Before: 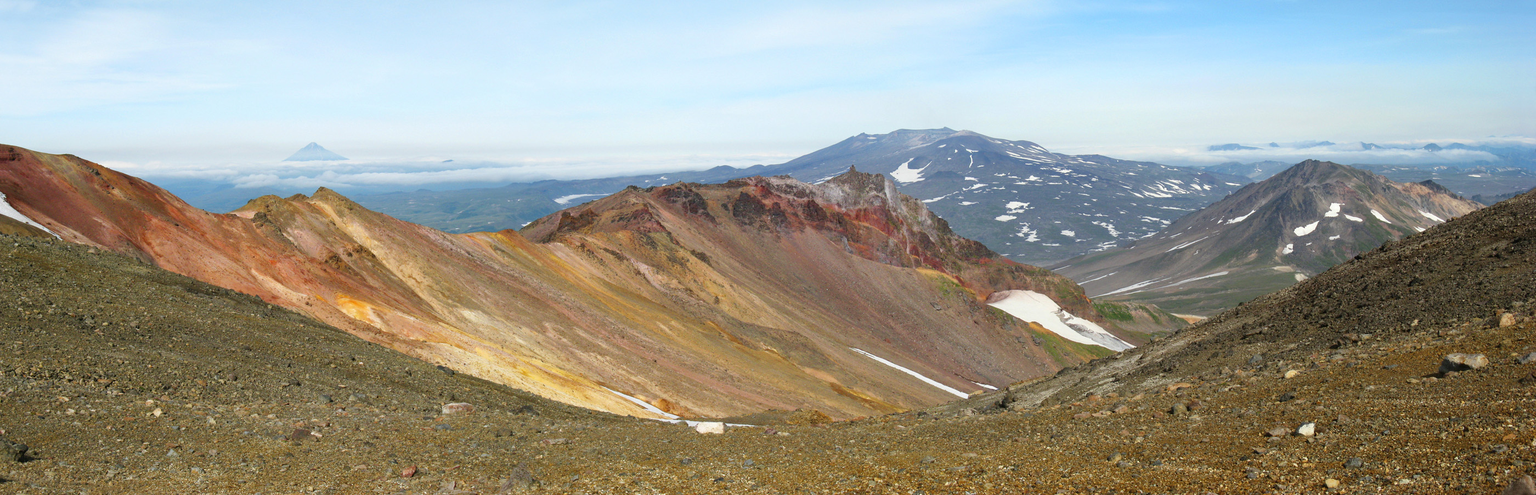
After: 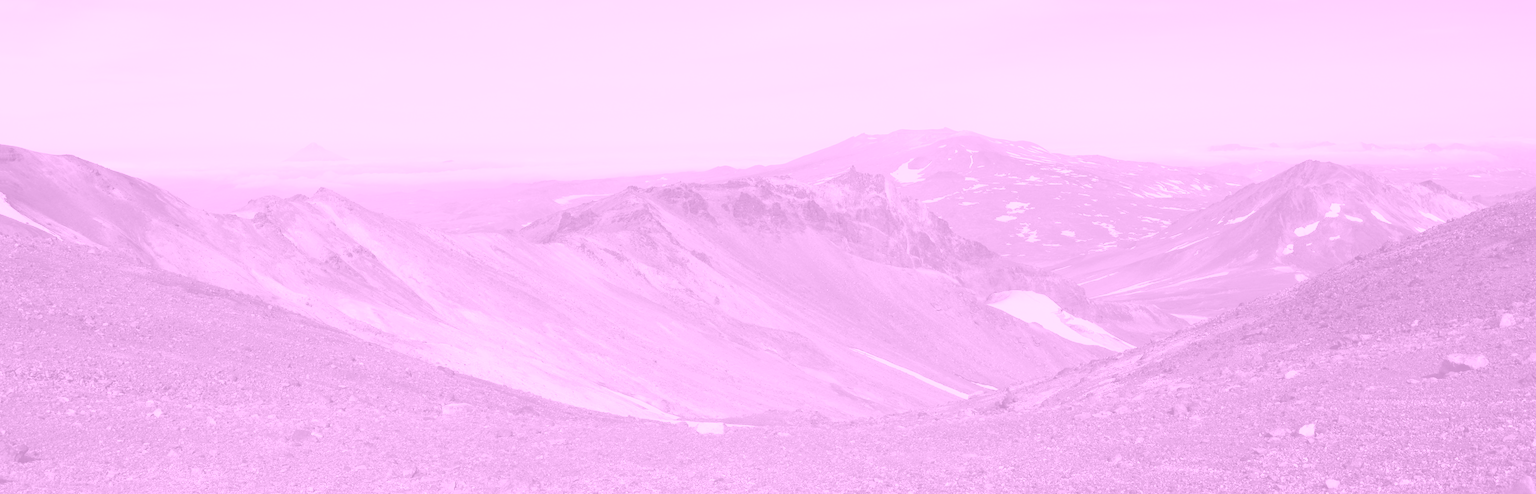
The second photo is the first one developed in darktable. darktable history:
crop: bottom 0.071%
color balance rgb: shadows lift › luminance -28.76%, shadows lift › chroma 15%, shadows lift › hue 270°, power › chroma 1%, power › hue 255°, highlights gain › luminance 7.14%, highlights gain › chroma 2%, highlights gain › hue 90°, global offset › luminance -0.29%, global offset › hue 260°, perceptual saturation grading › global saturation 20%, perceptual saturation grading › highlights -13.92%, perceptual saturation grading › shadows 50%
colorize: hue 331.2°, saturation 69%, source mix 30.28%, lightness 69.02%, version 1
white balance: red 0.976, blue 1.04
